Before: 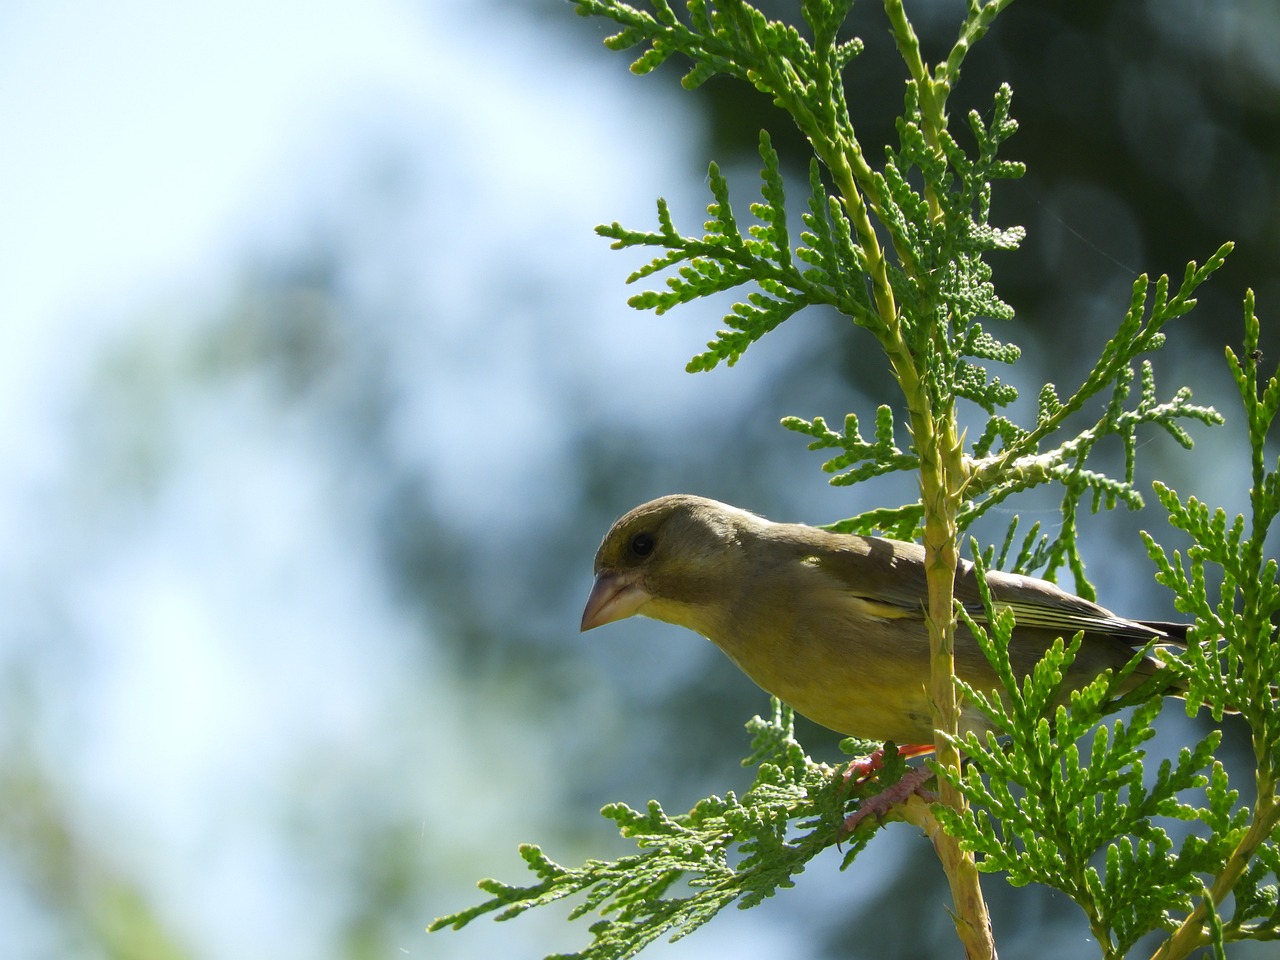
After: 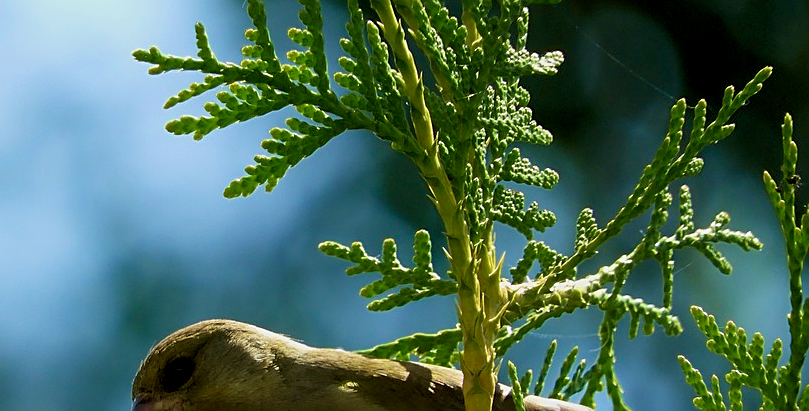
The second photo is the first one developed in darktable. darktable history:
crop: left 36.111%, top 18.238%, right 0.676%, bottom 38.856%
velvia: strength 74.63%
tone equalizer: smoothing diameter 2.1%, edges refinement/feathering 22.06, mask exposure compensation -1.57 EV, filter diffusion 5
levels: levels [0.016, 0.484, 0.953]
exposure: black level correction 0.011, exposure -0.47 EV, compensate highlight preservation false
sharpen: on, module defaults
